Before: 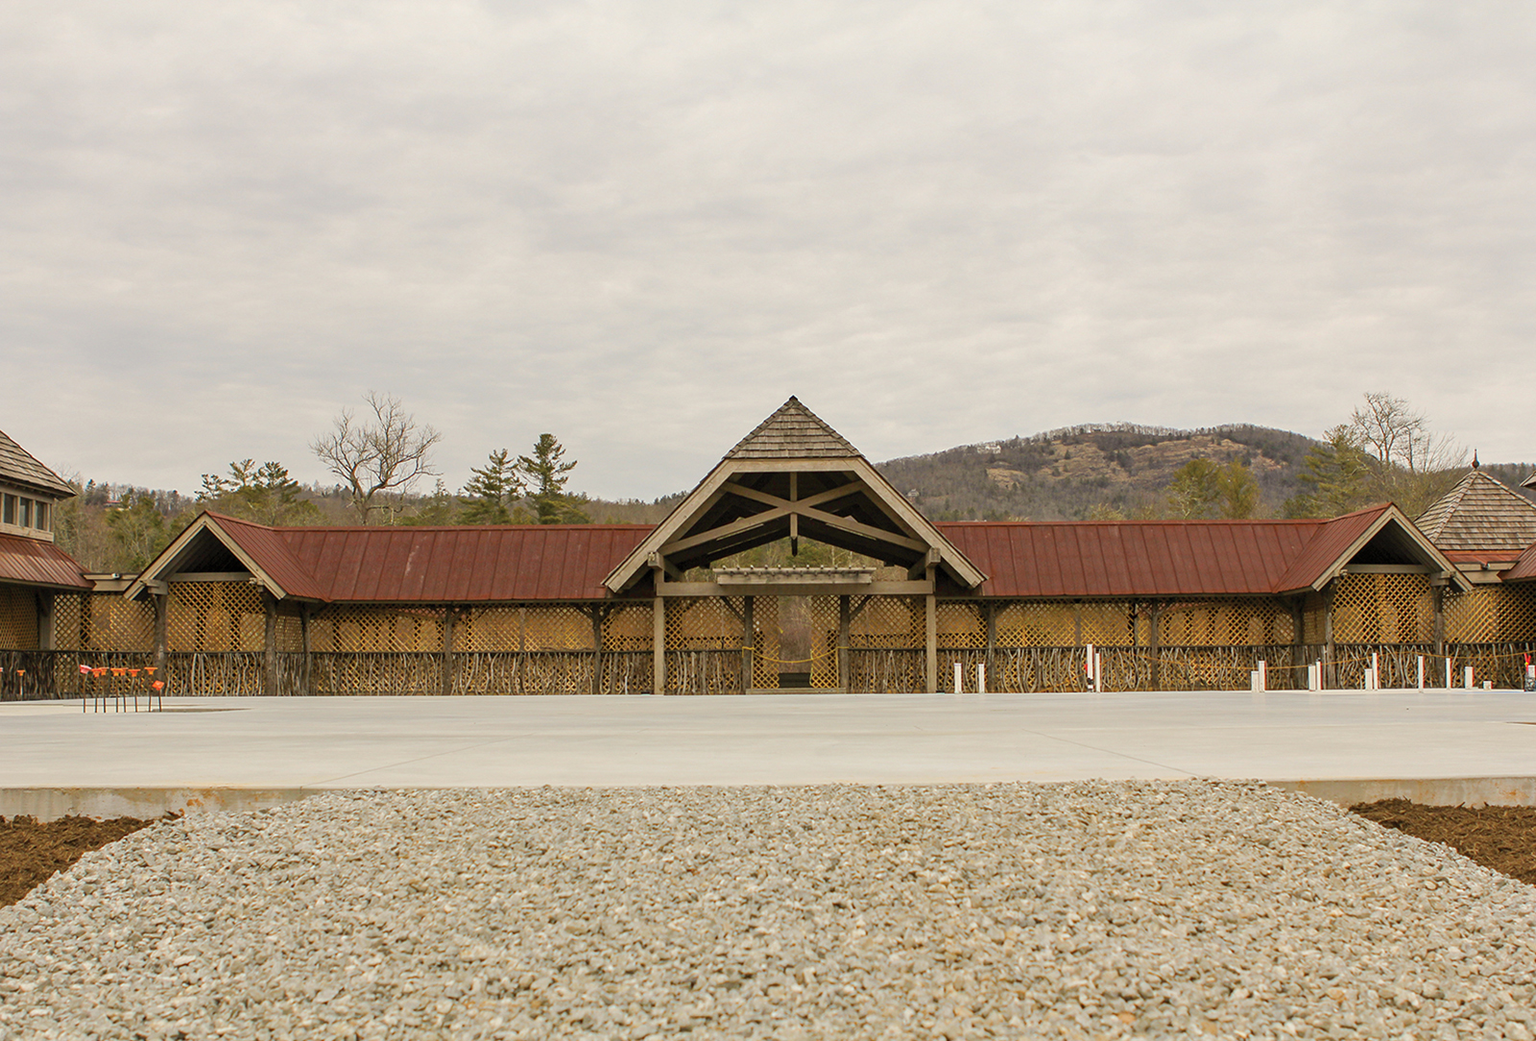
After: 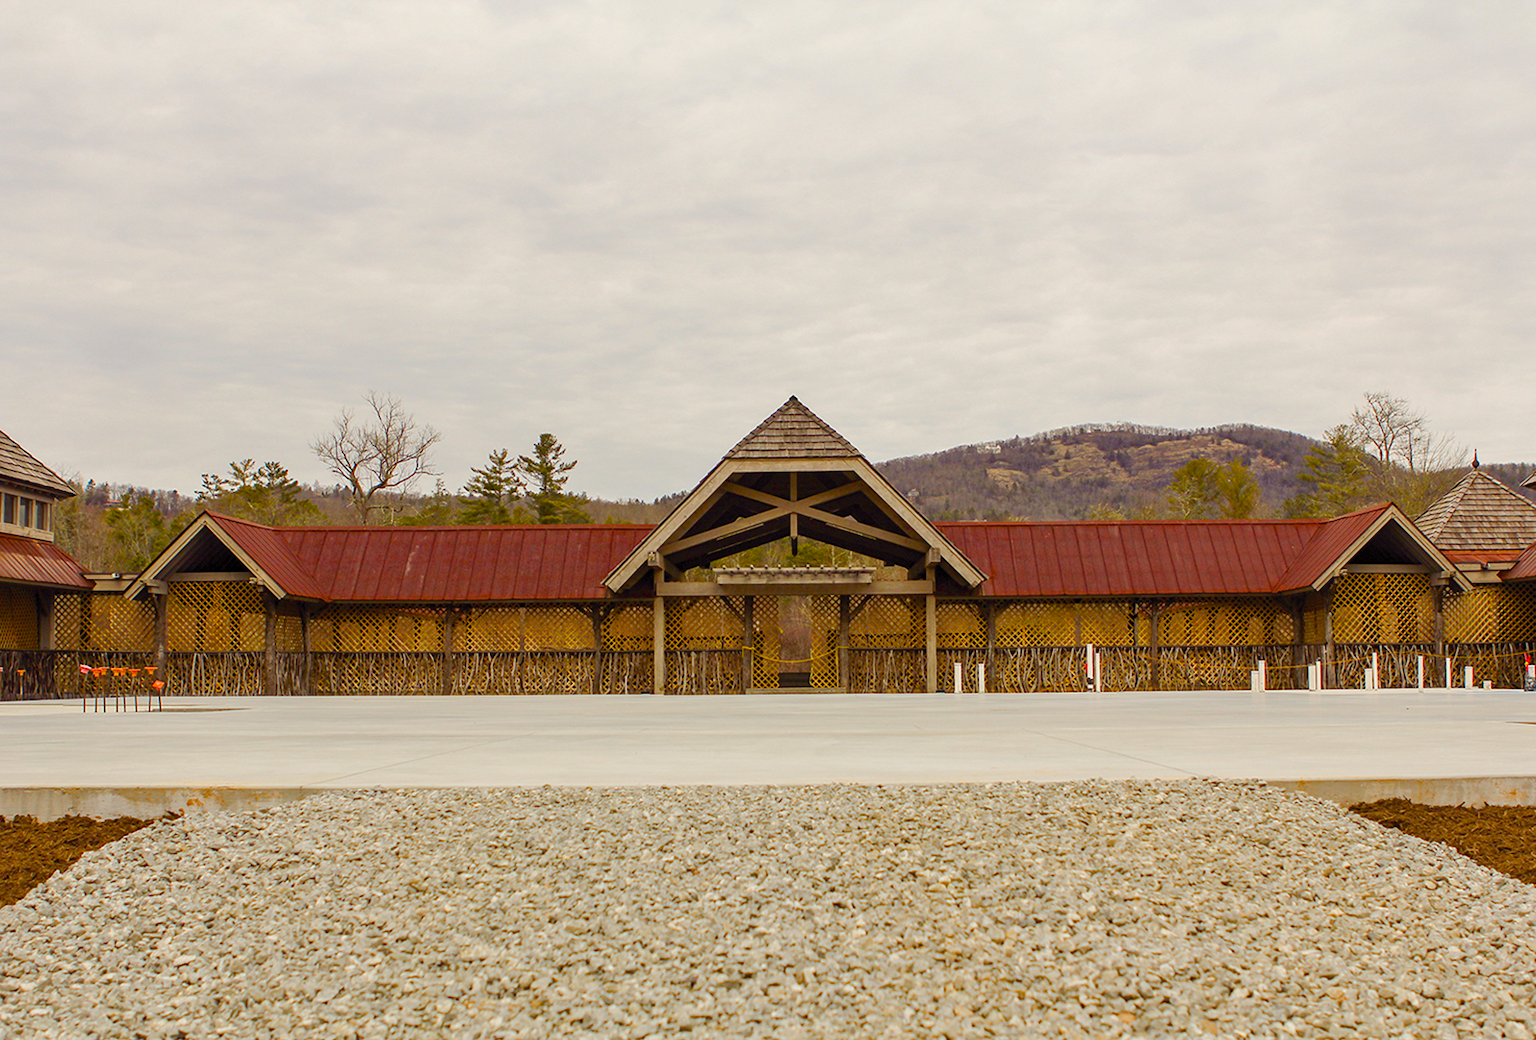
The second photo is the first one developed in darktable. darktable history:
color balance rgb: shadows lift › luminance -21.622%, shadows lift › chroma 9.083%, shadows lift › hue 286.01°, perceptual saturation grading › global saturation 46.016%, perceptual saturation grading › highlights -50.598%, perceptual saturation grading › shadows 30.826%, global vibrance 20%
